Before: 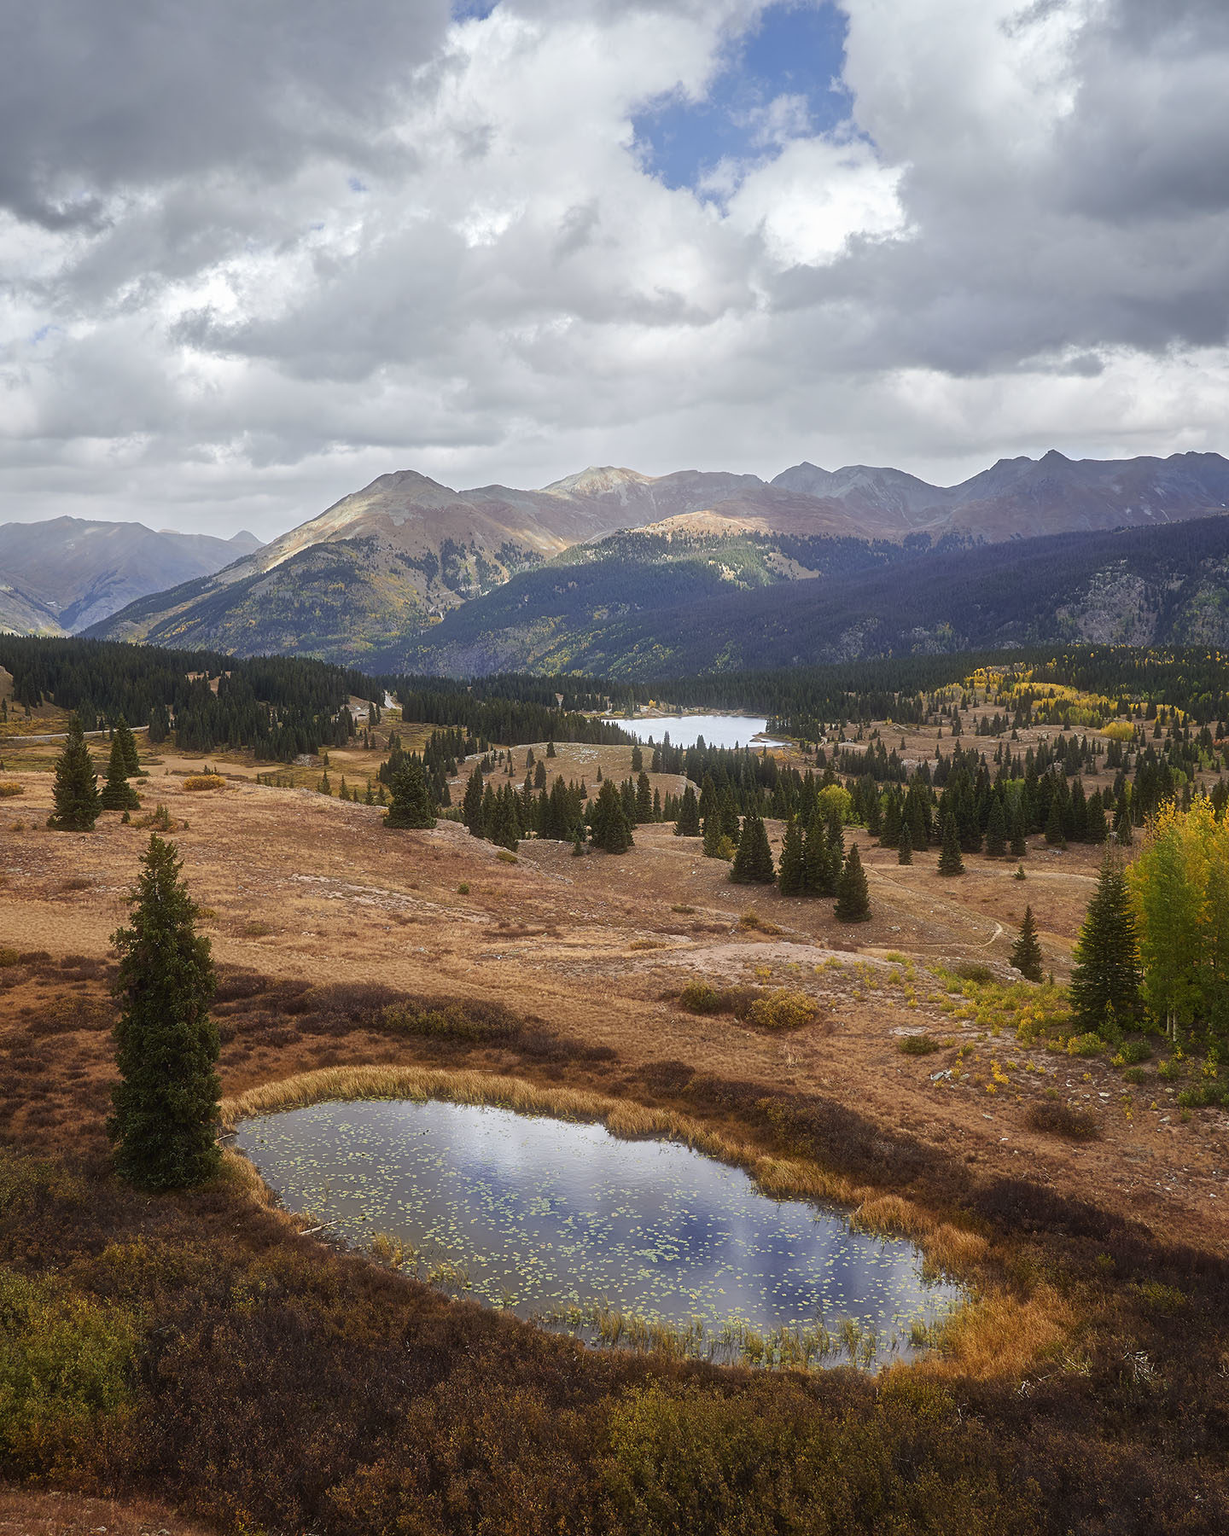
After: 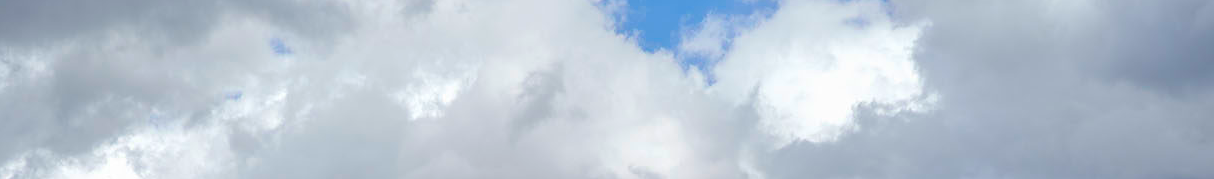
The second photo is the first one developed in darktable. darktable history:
crop and rotate: left 9.644%, top 9.491%, right 6.021%, bottom 80.509%
color balance rgb: linear chroma grading › global chroma 15%, perceptual saturation grading › global saturation 30%
